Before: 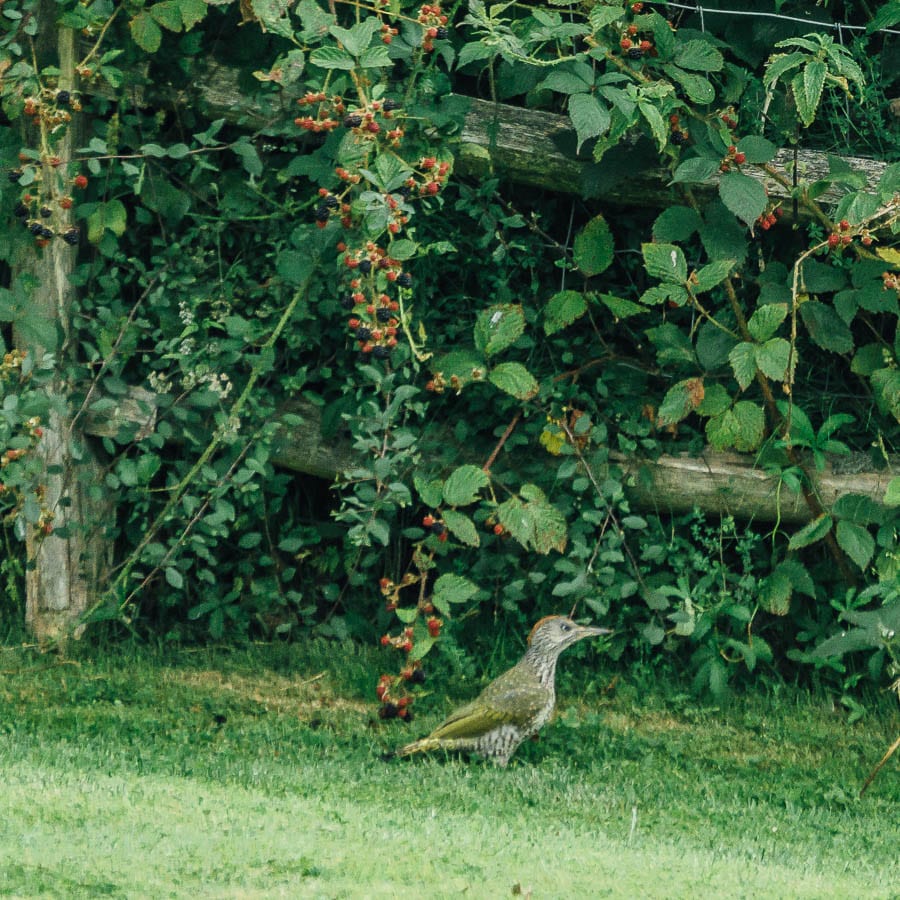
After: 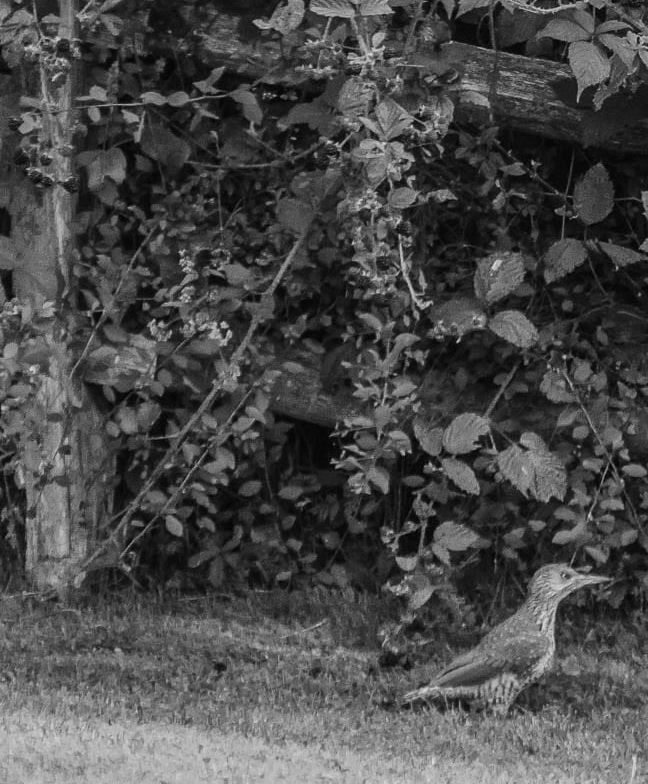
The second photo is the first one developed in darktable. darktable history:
color calibration: output gray [0.22, 0.42, 0.37, 0], gray › normalize channels true, illuminant same as pipeline (D50), adaptation XYZ, x 0.346, y 0.359, gamut compression 0
crop: top 5.803%, right 27.864%, bottom 5.804%
